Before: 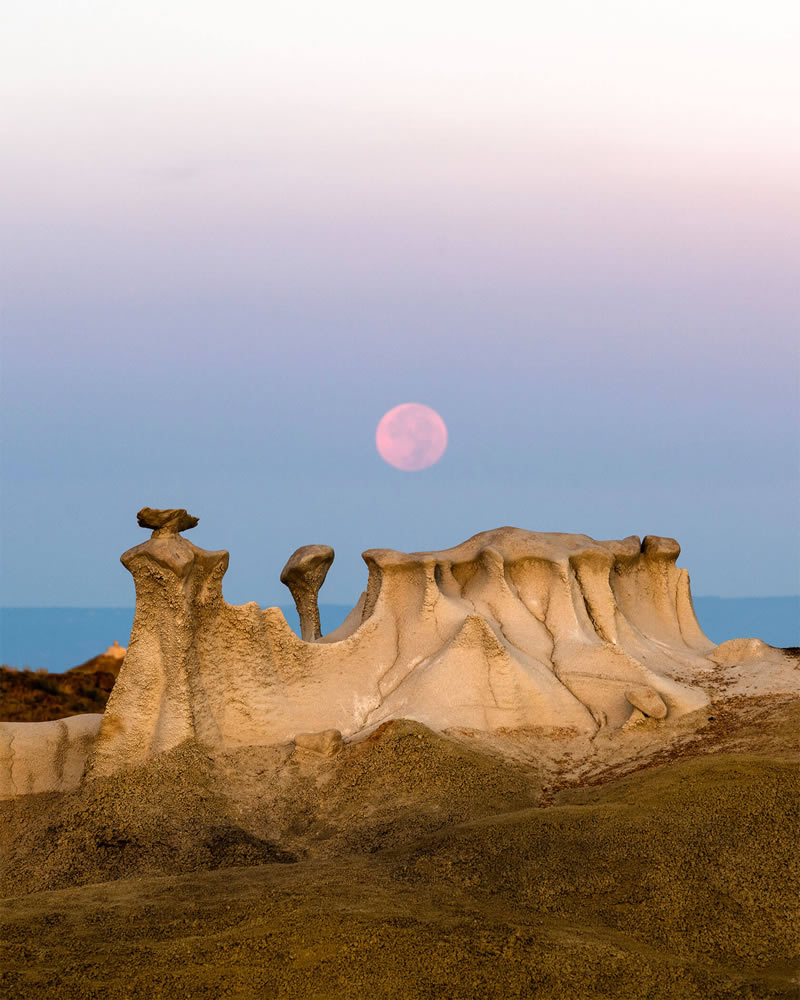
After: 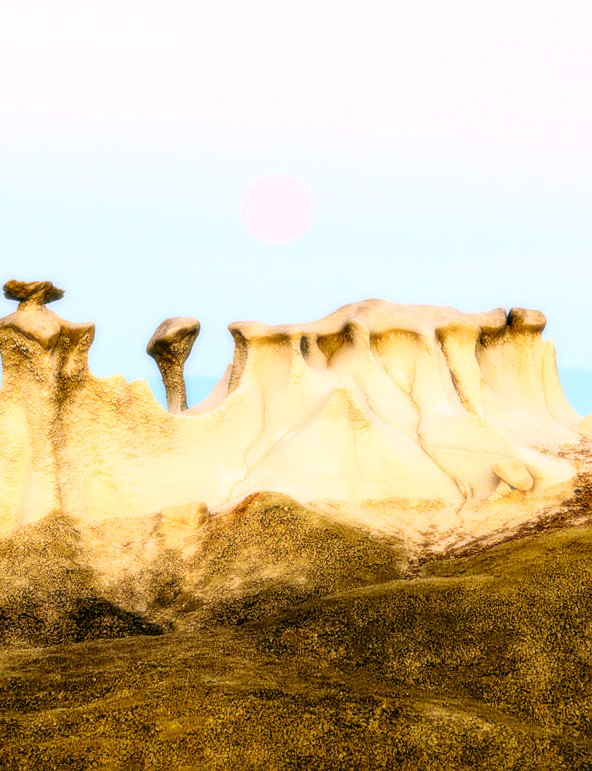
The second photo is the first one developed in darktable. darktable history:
color correction: highlights a* 4.02, highlights b* 4.98, shadows a* -7.55, shadows b* 4.98
bloom: size 0%, threshold 54.82%, strength 8.31%
base curve: curves: ch0 [(0, 0) (0.028, 0.03) (0.121, 0.232) (0.46, 0.748) (0.859, 0.968) (1, 1)], preserve colors none
crop: left 16.871%, top 22.857%, right 9.116%
white balance: red 0.967, blue 1.119, emerald 0.756
local contrast: detail 130%
sharpen: amount 0.2
